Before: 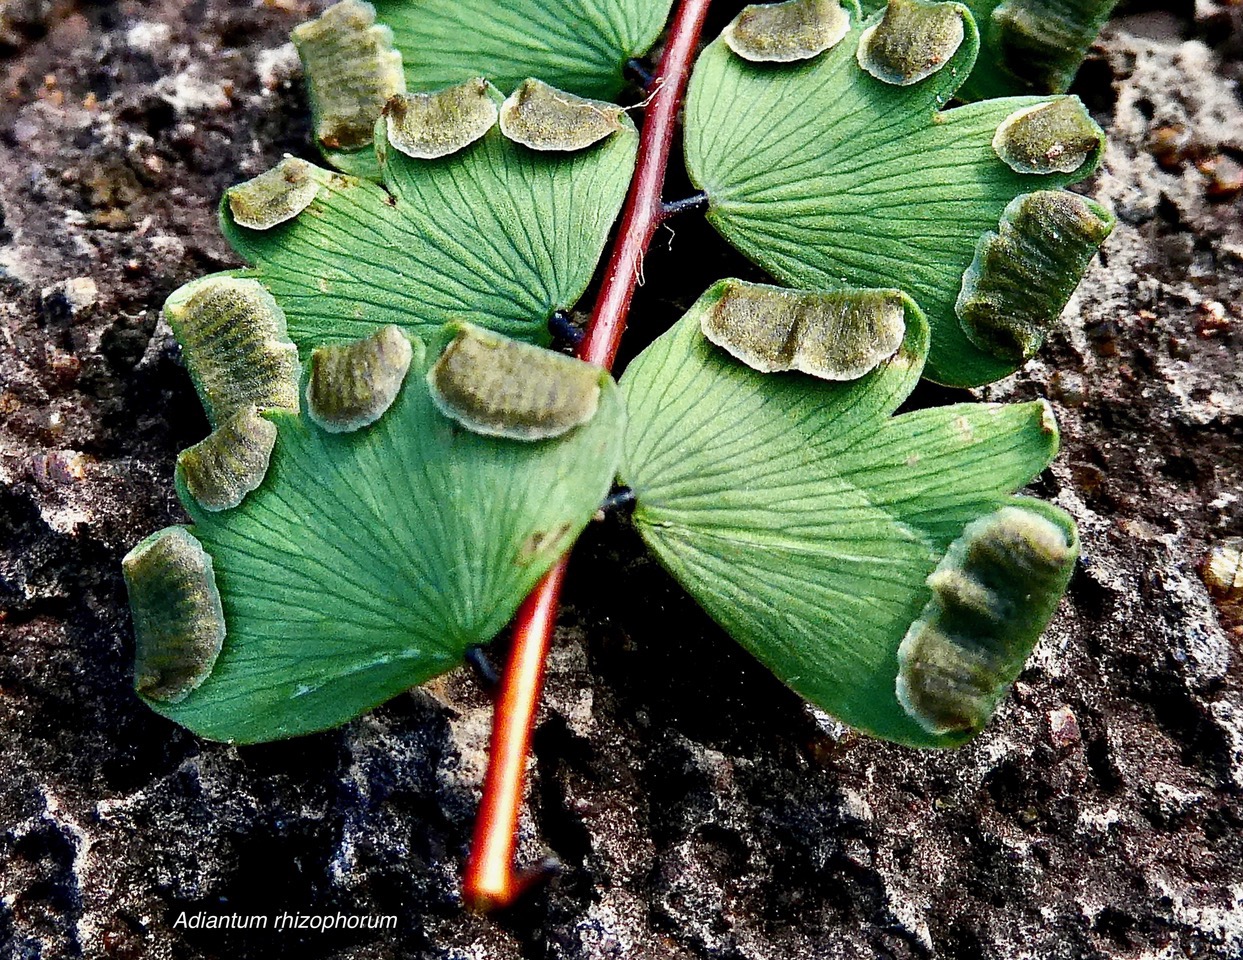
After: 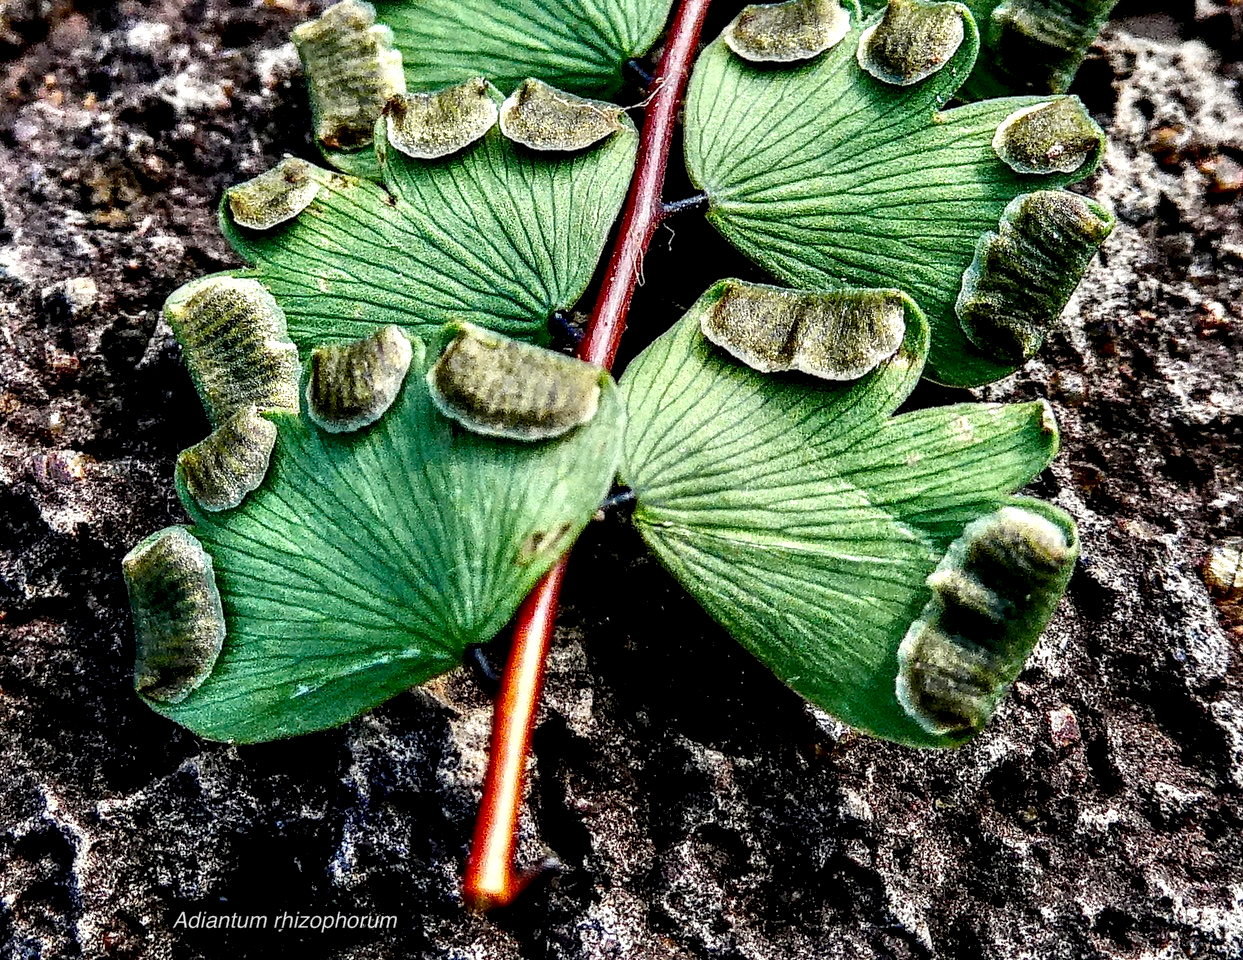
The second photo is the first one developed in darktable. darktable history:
local contrast: highlights 22%, detail 196%
